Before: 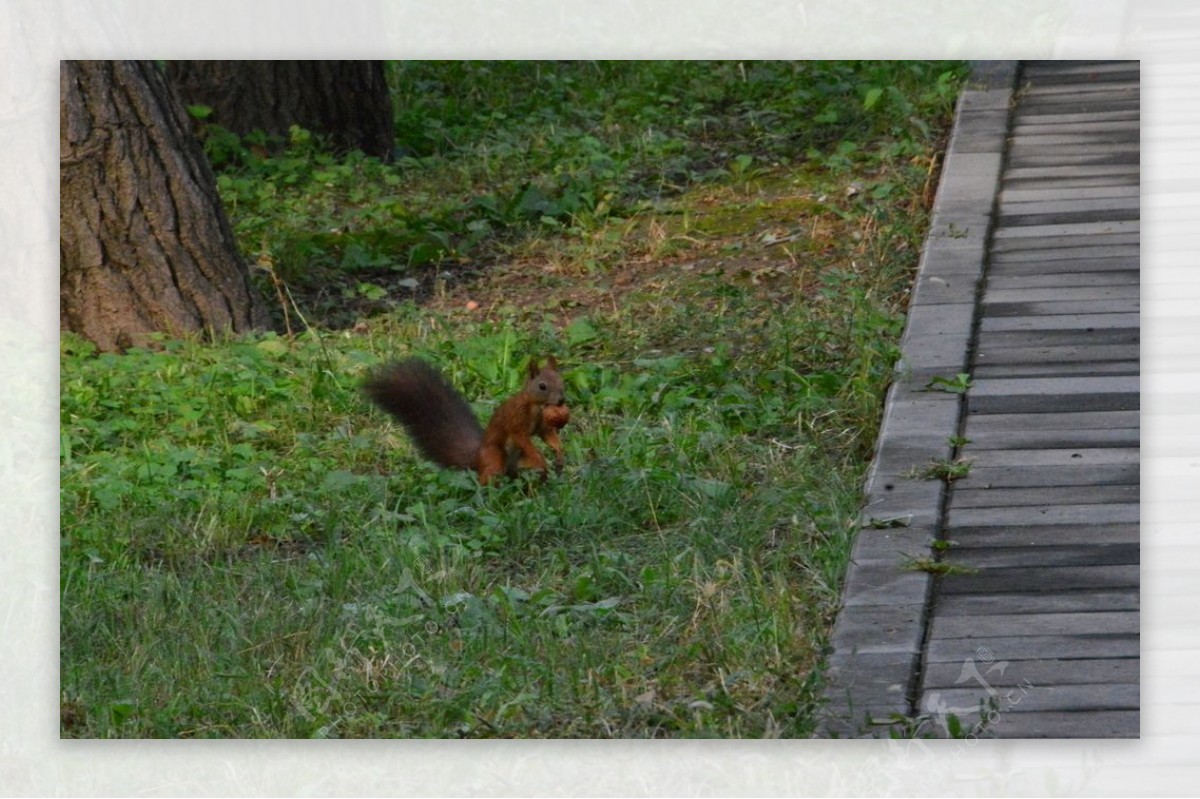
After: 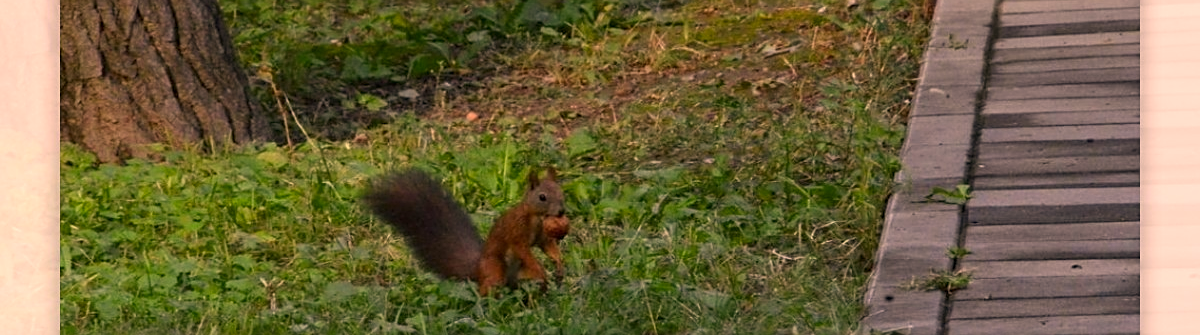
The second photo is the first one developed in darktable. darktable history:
crop and rotate: top 23.746%, bottom 34.327%
sharpen: on, module defaults
color correction: highlights a* 17.79, highlights b* 18.55
